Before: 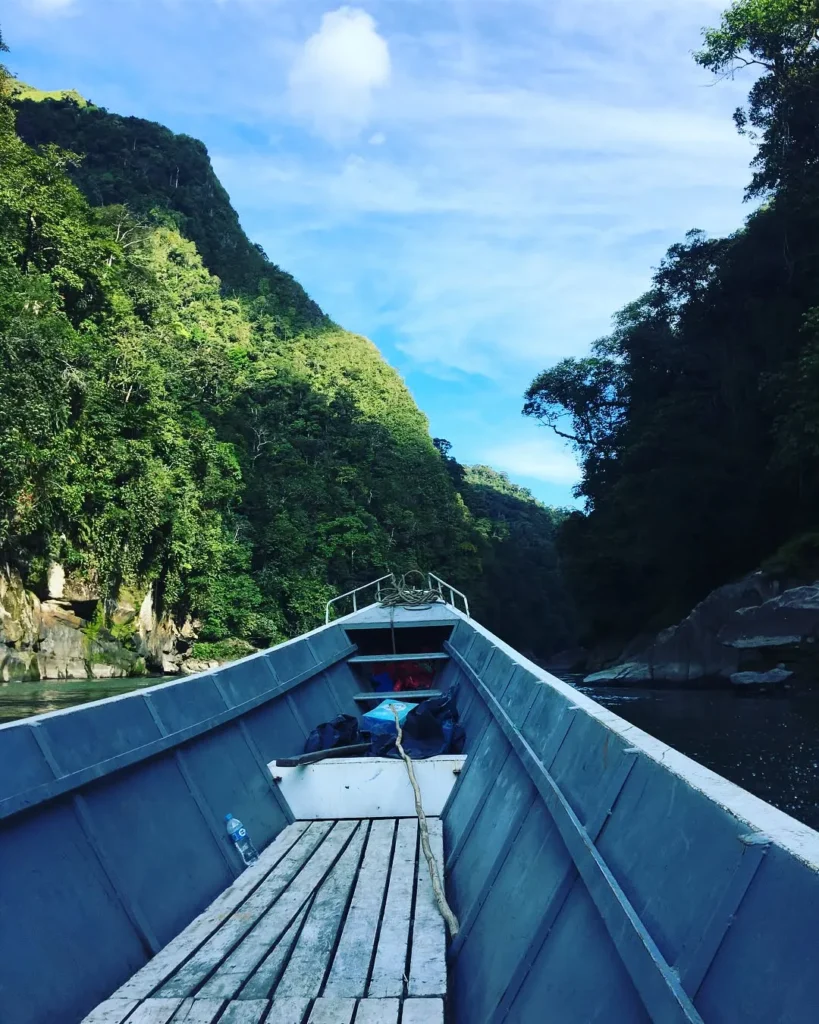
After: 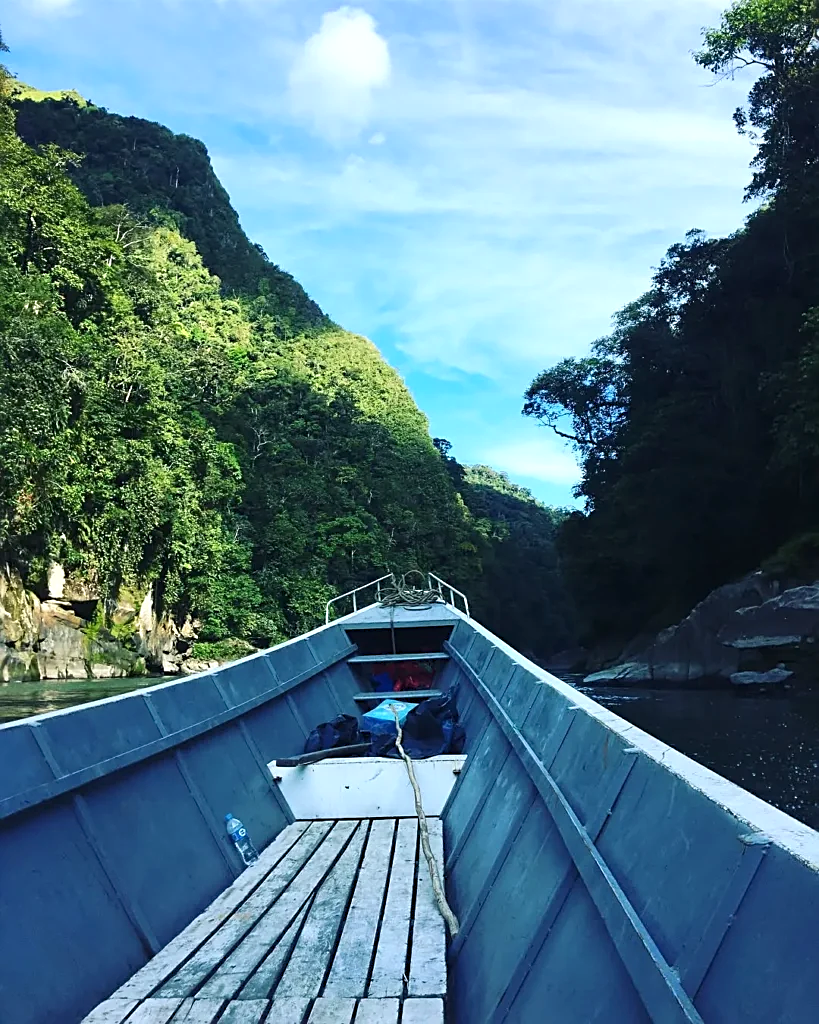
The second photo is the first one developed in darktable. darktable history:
sharpen: on, module defaults
levels: levels [0, 0.492, 0.984]
exposure: exposure 0.2 EV, compensate highlight preservation false
